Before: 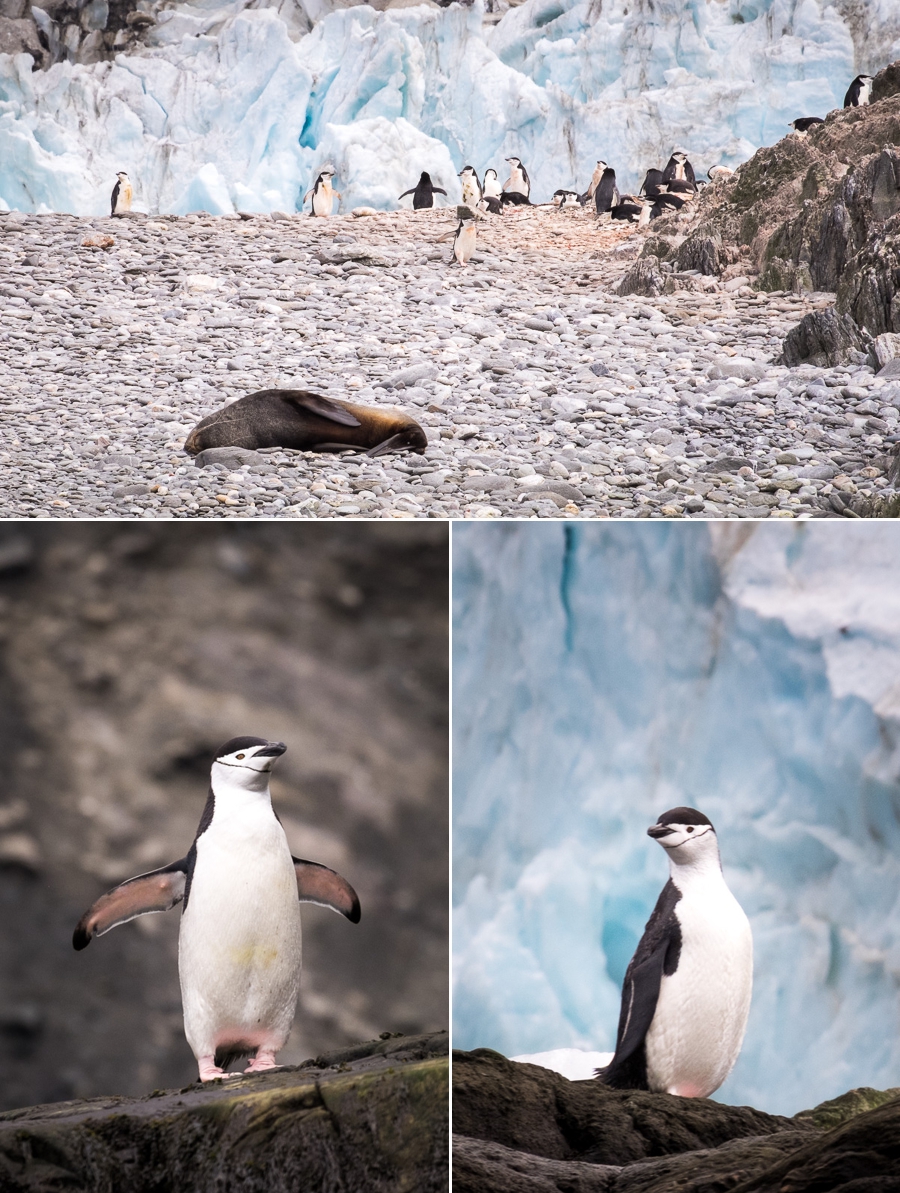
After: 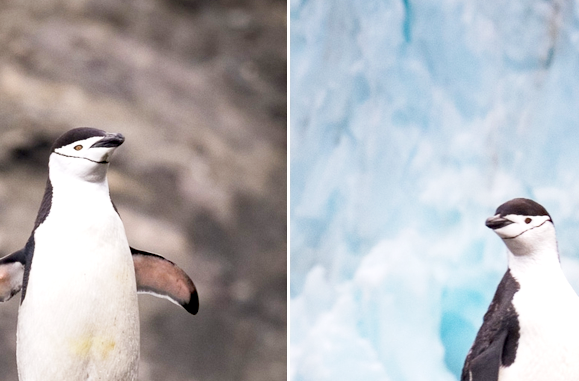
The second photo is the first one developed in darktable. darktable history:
exposure: exposure 0.207 EV, compensate highlight preservation false
crop: left 18.091%, top 51.13%, right 17.525%, bottom 16.85%
base curve: curves: ch0 [(0, 0) (0.204, 0.334) (0.55, 0.733) (1, 1)], preserve colors none
haze removal: compatibility mode true, adaptive false
